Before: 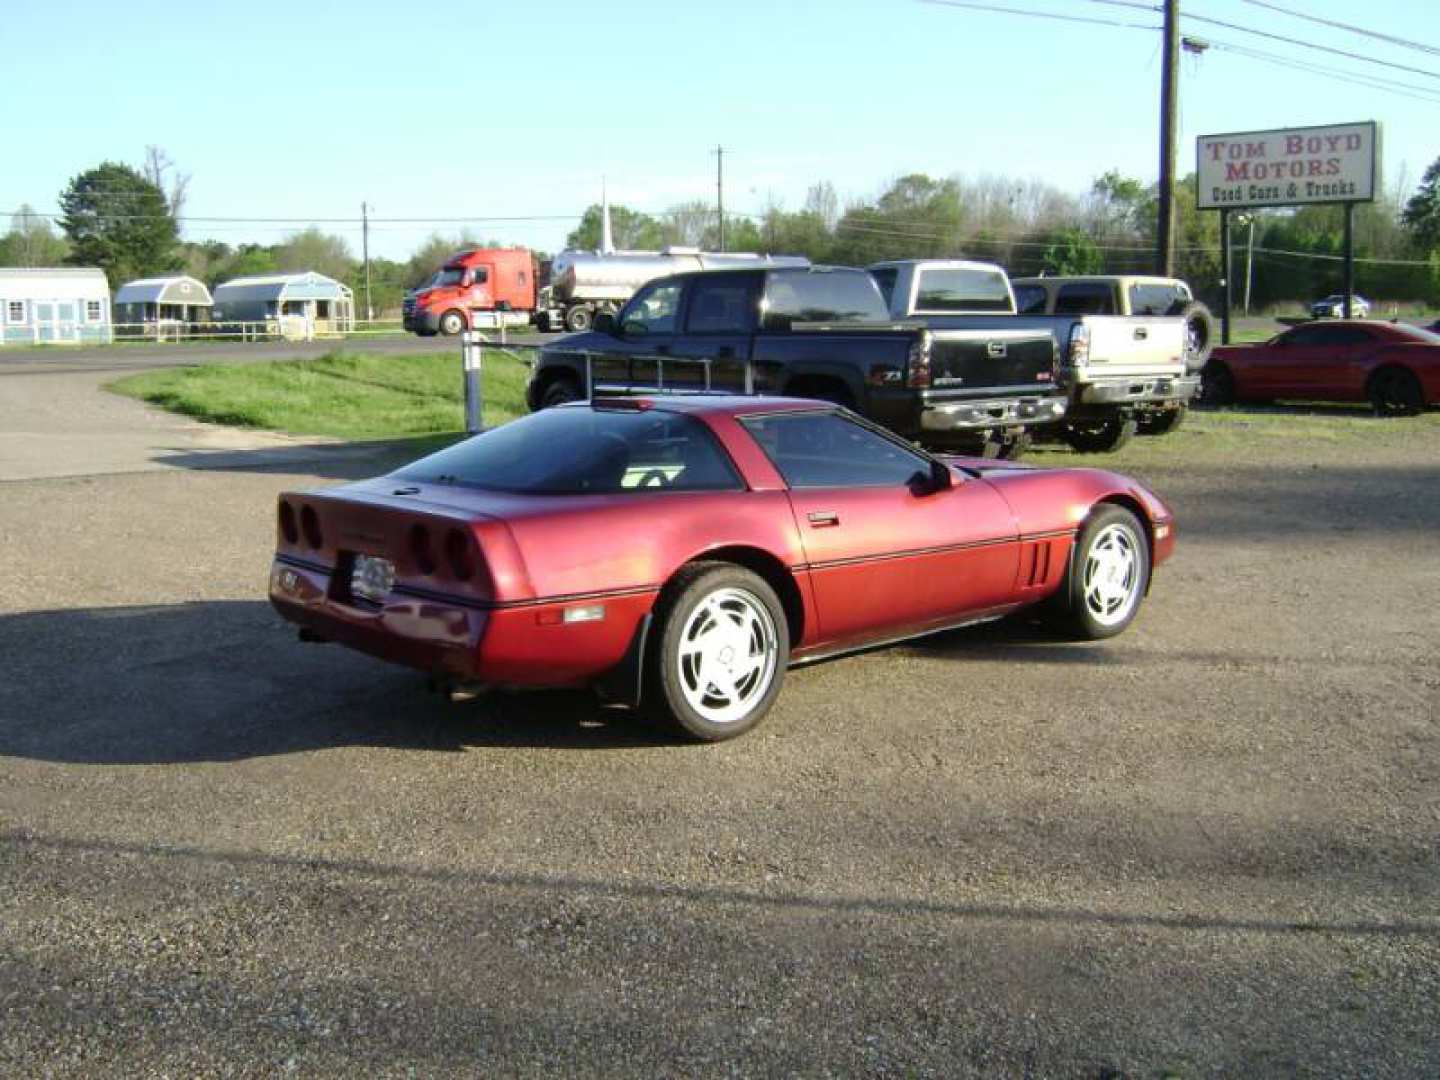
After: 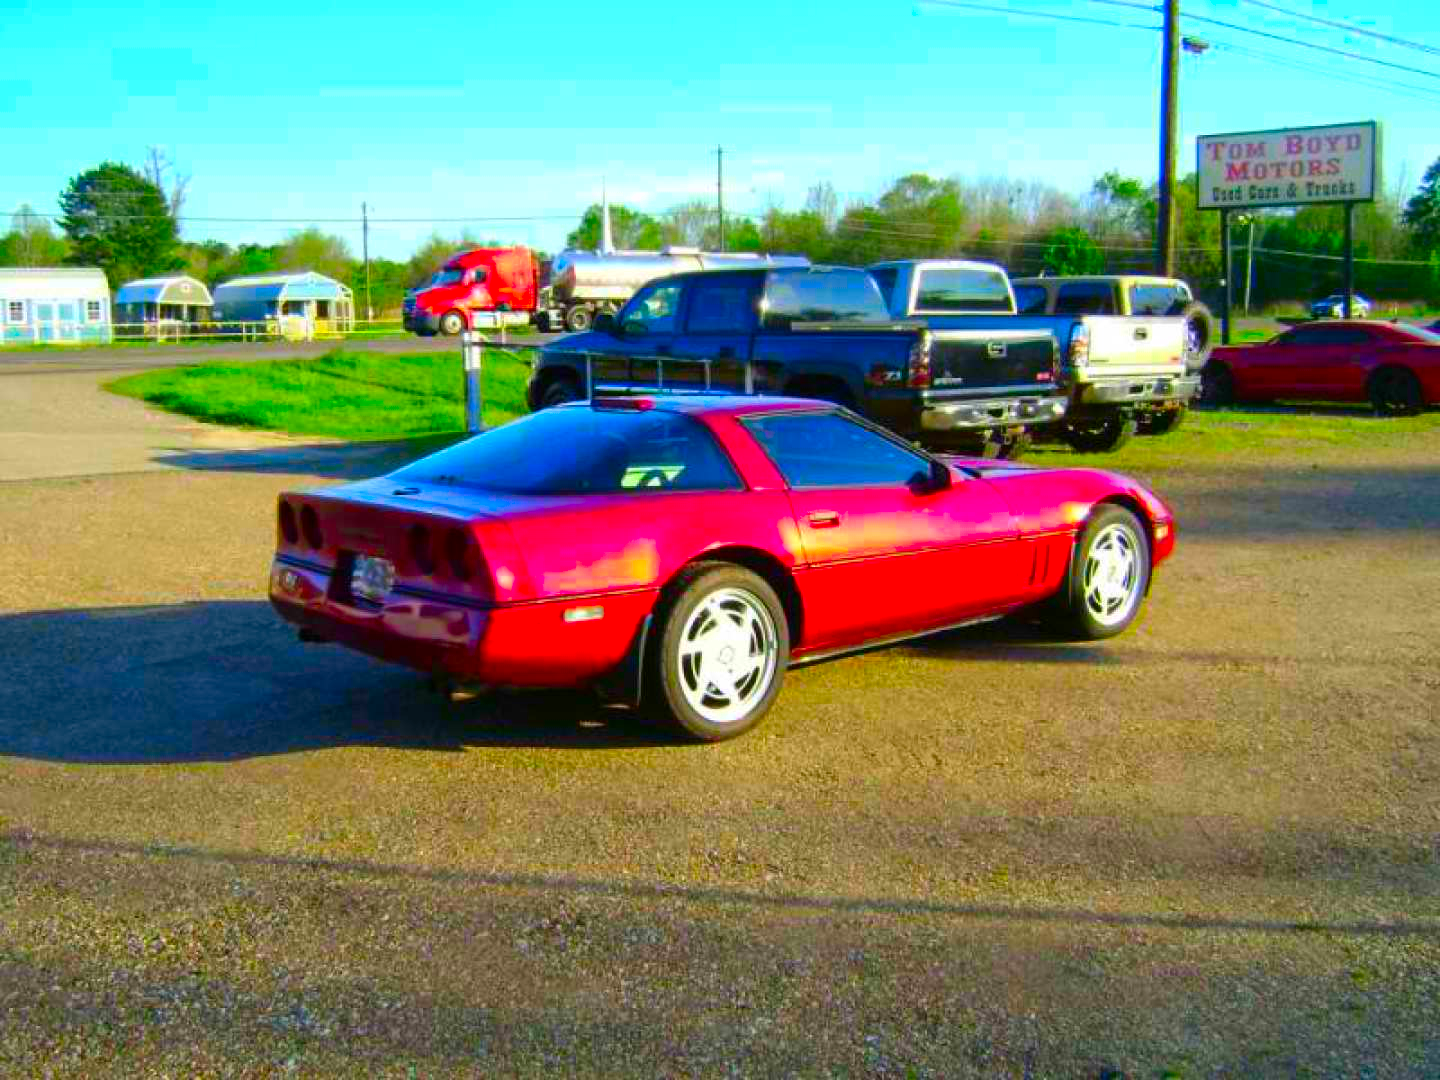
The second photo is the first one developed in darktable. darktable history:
color correction: highlights b* 0.034, saturation 2.97
